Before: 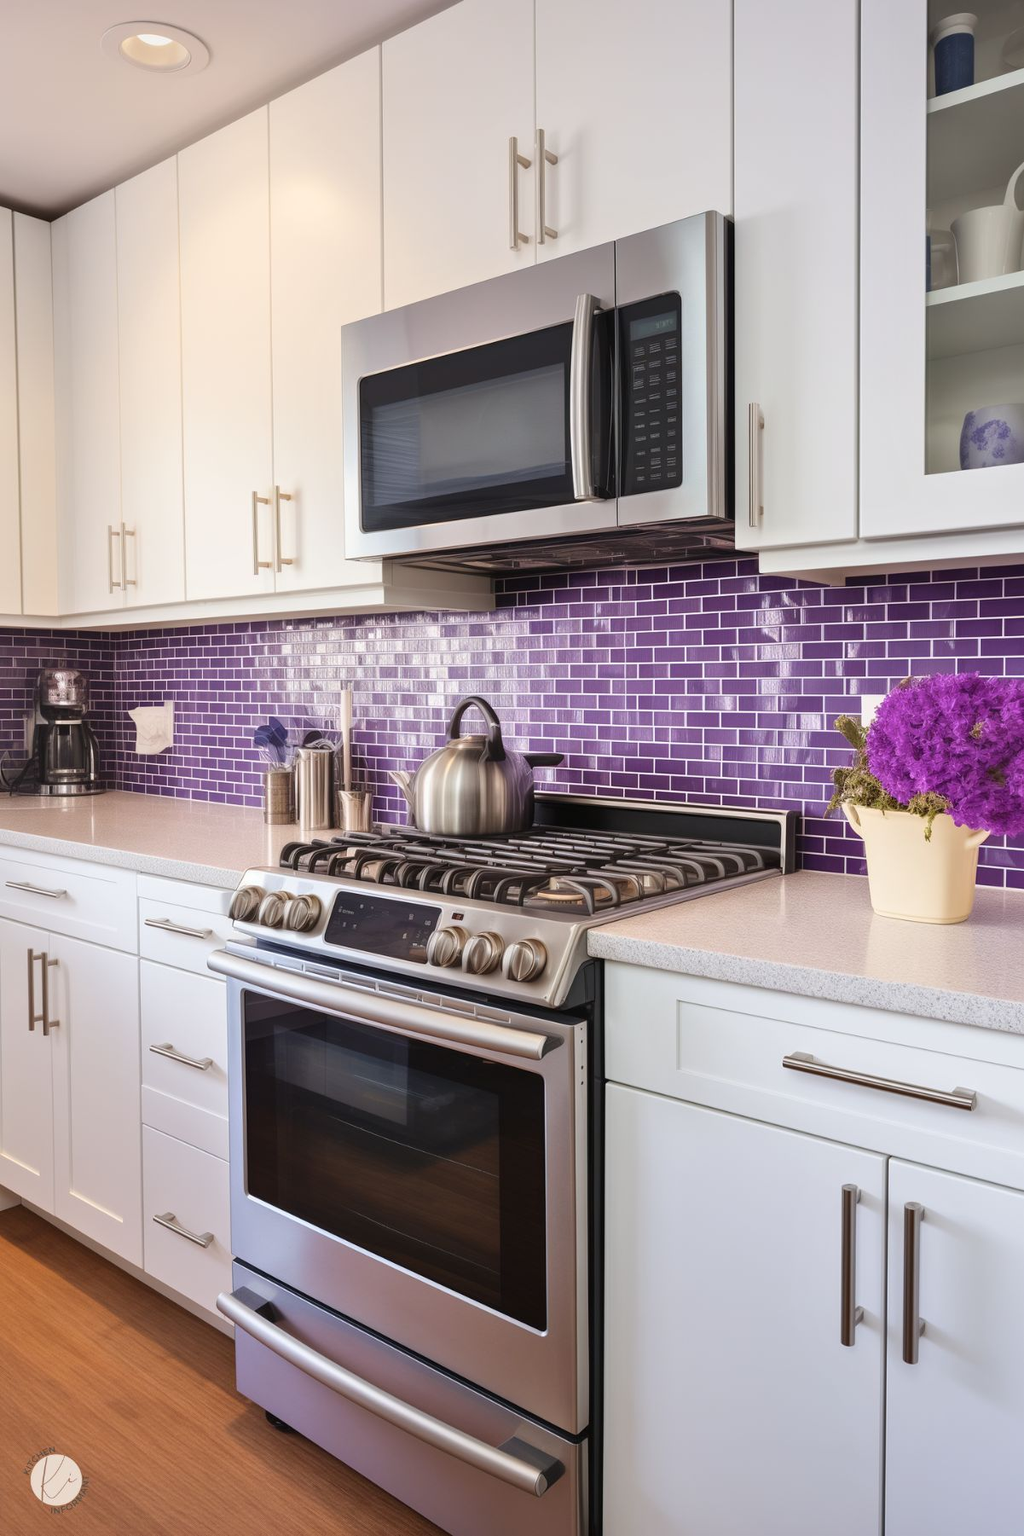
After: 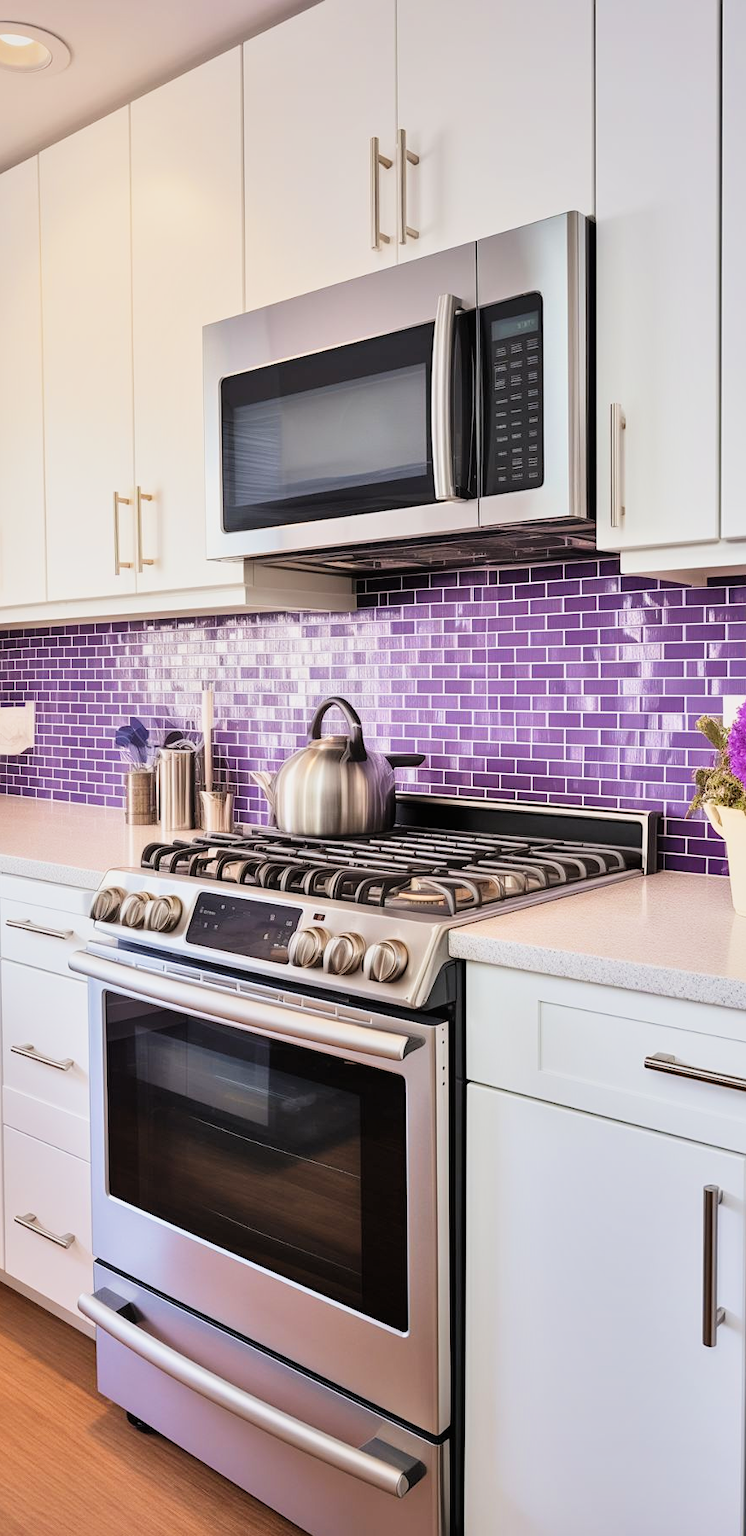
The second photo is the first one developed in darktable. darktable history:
sharpen: amount 0.204
crop: left 13.624%, right 13.488%
shadows and highlights: soften with gaussian
exposure: black level correction 0, exposure 0.5 EV, compensate highlight preservation false
filmic rgb: black relative exposure -7.65 EV, white relative exposure 4.56 EV, hardness 3.61, color science v6 (2022)
tone curve: curves: ch0 [(0, 0) (0.003, 0.003) (0.011, 0.012) (0.025, 0.027) (0.044, 0.048) (0.069, 0.075) (0.1, 0.108) (0.136, 0.147) (0.177, 0.192) (0.224, 0.243) (0.277, 0.3) (0.335, 0.363) (0.399, 0.433) (0.468, 0.508) (0.543, 0.589) (0.623, 0.676) (0.709, 0.769) (0.801, 0.868) (0.898, 0.949) (1, 1)], preserve colors none
tone equalizer: mask exposure compensation -0.5 EV
